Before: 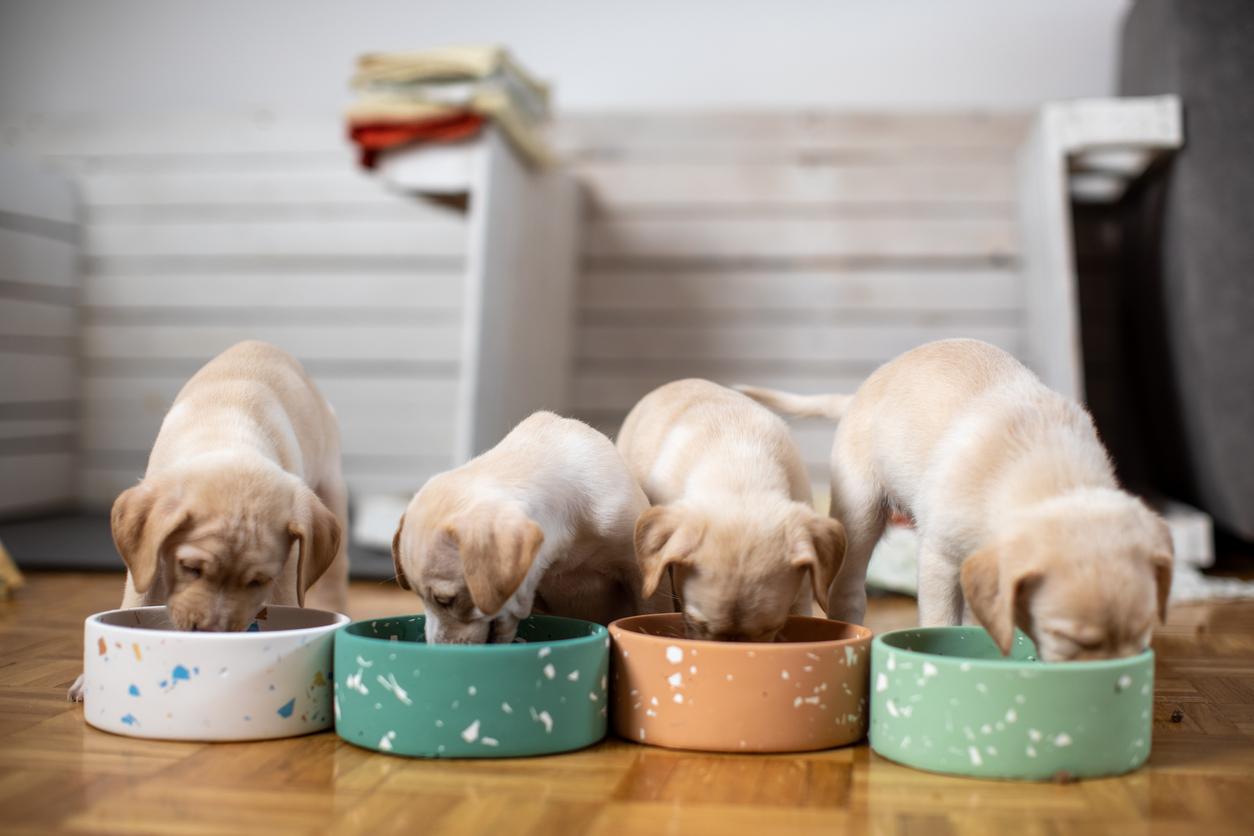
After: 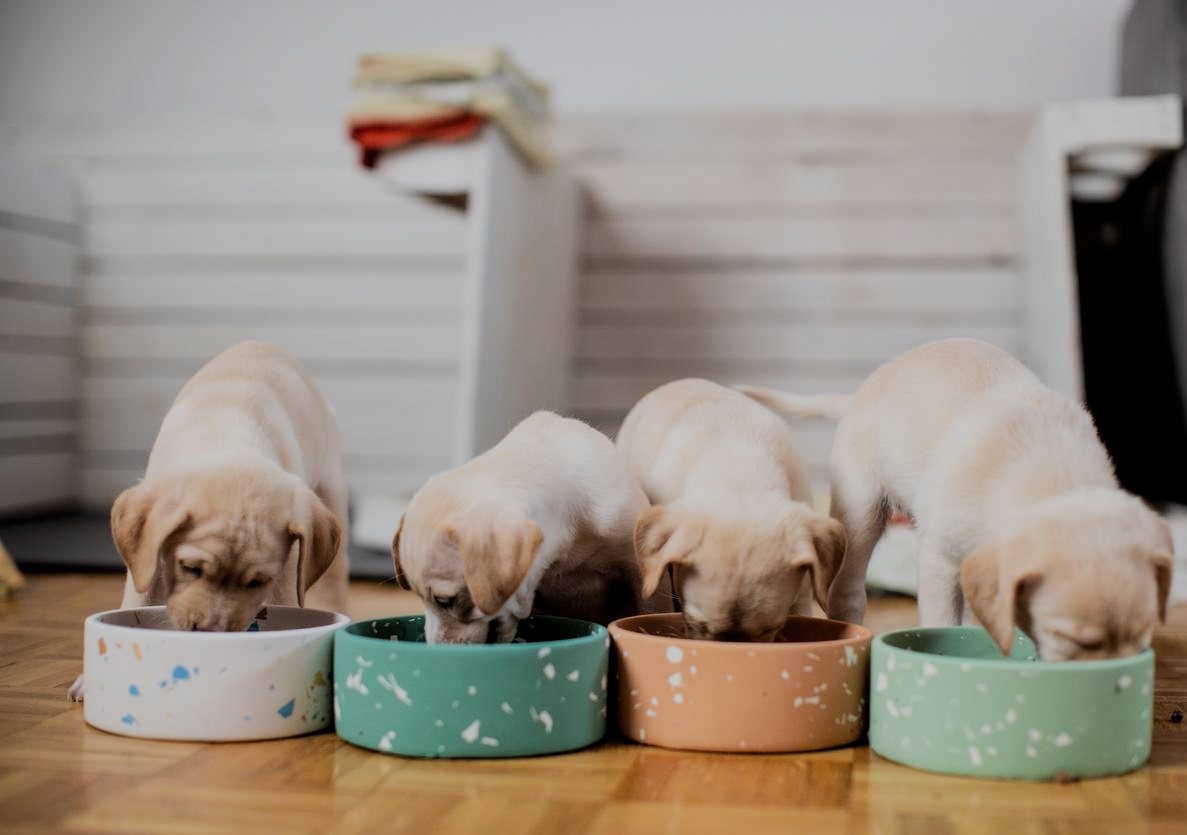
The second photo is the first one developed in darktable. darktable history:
filmic rgb: black relative exposure -6.11 EV, white relative exposure 6.94 EV, hardness 2.27, iterations of high-quality reconstruction 0
crop and rotate: right 5.265%
